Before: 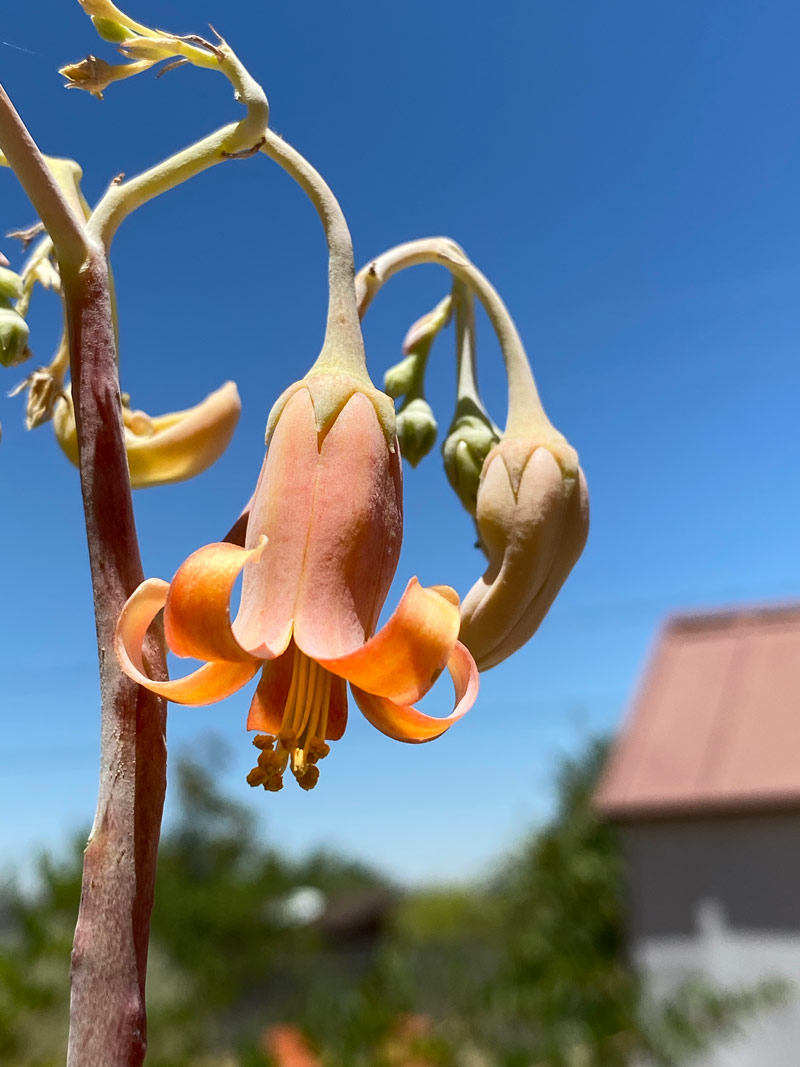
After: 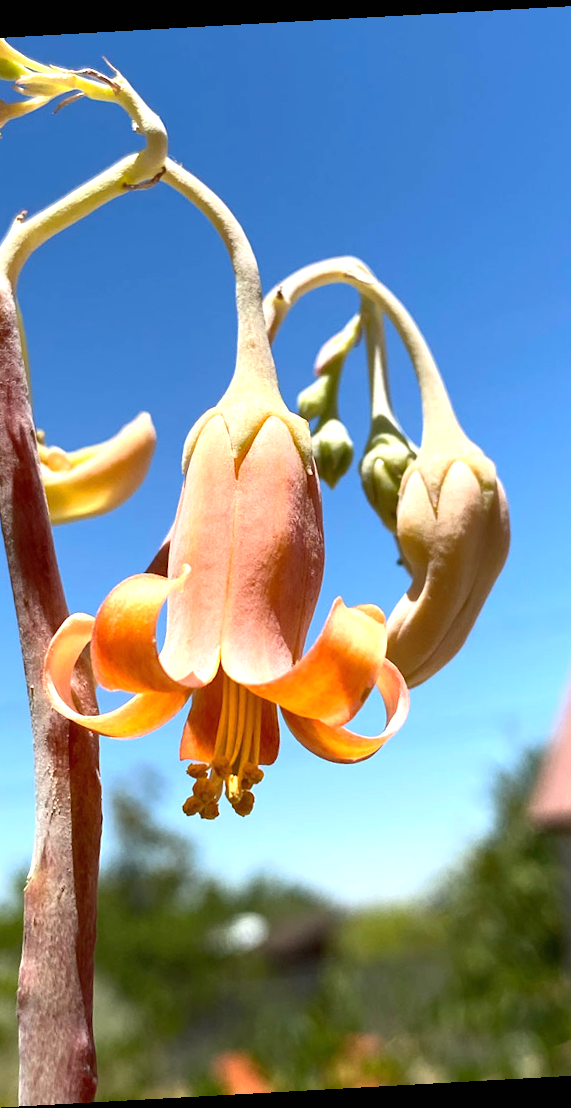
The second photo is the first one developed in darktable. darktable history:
crop and rotate: left 12.648%, right 20.685%
rotate and perspective: rotation -3.18°, automatic cropping off
exposure: black level correction 0, exposure 0.7 EV, compensate exposure bias true, compensate highlight preservation false
